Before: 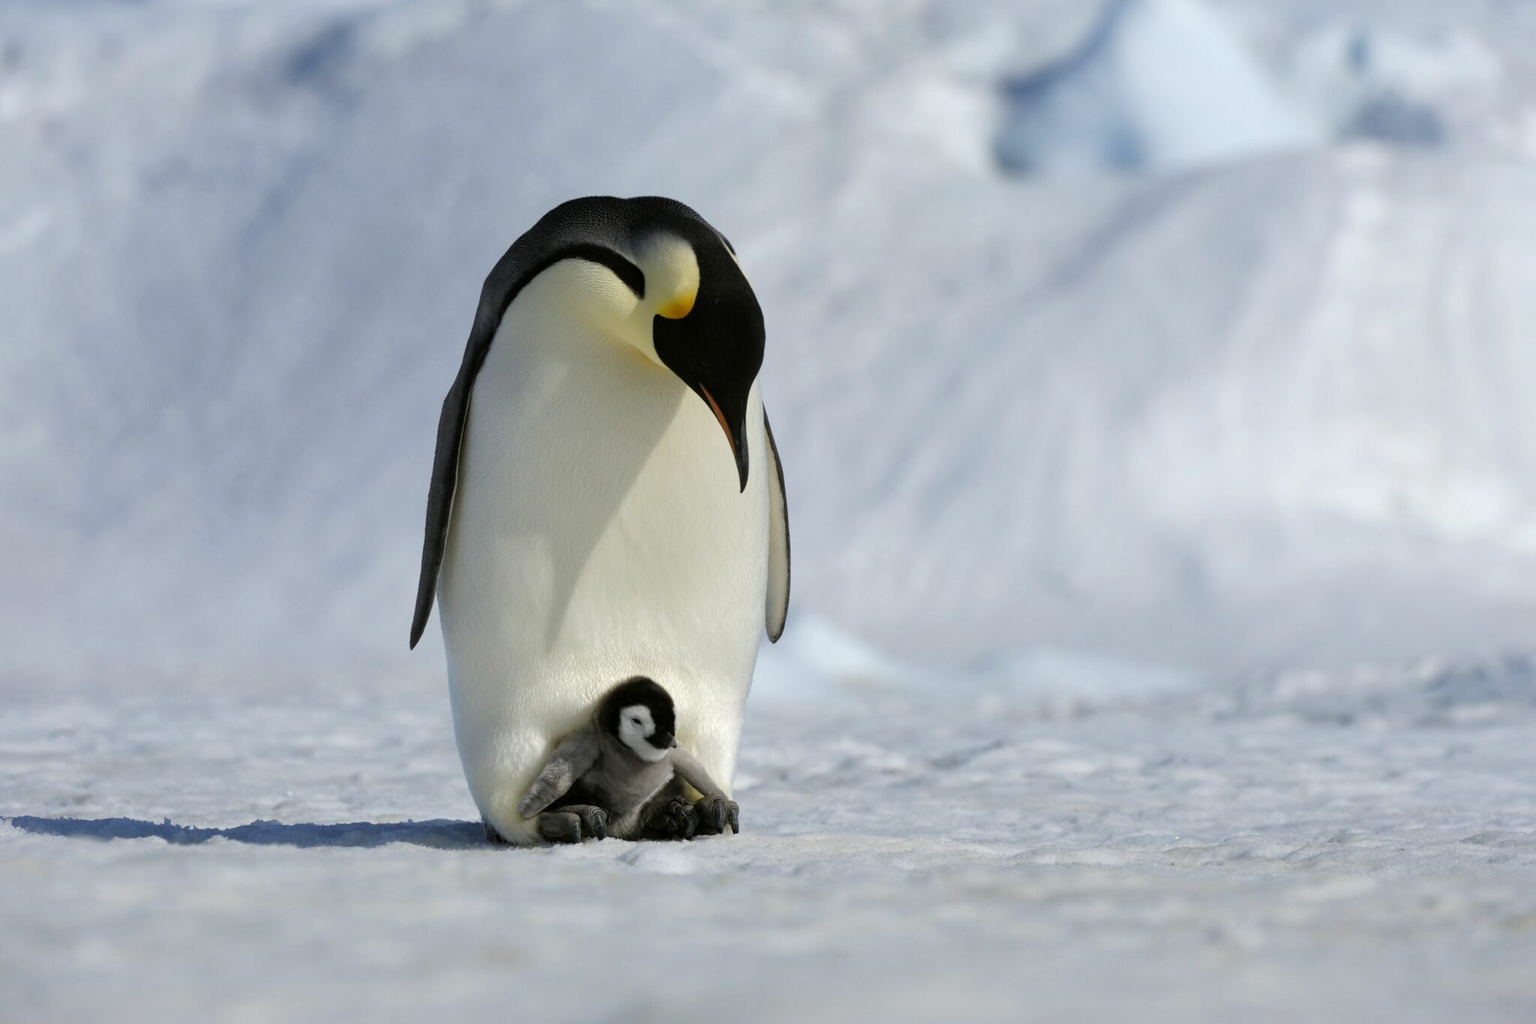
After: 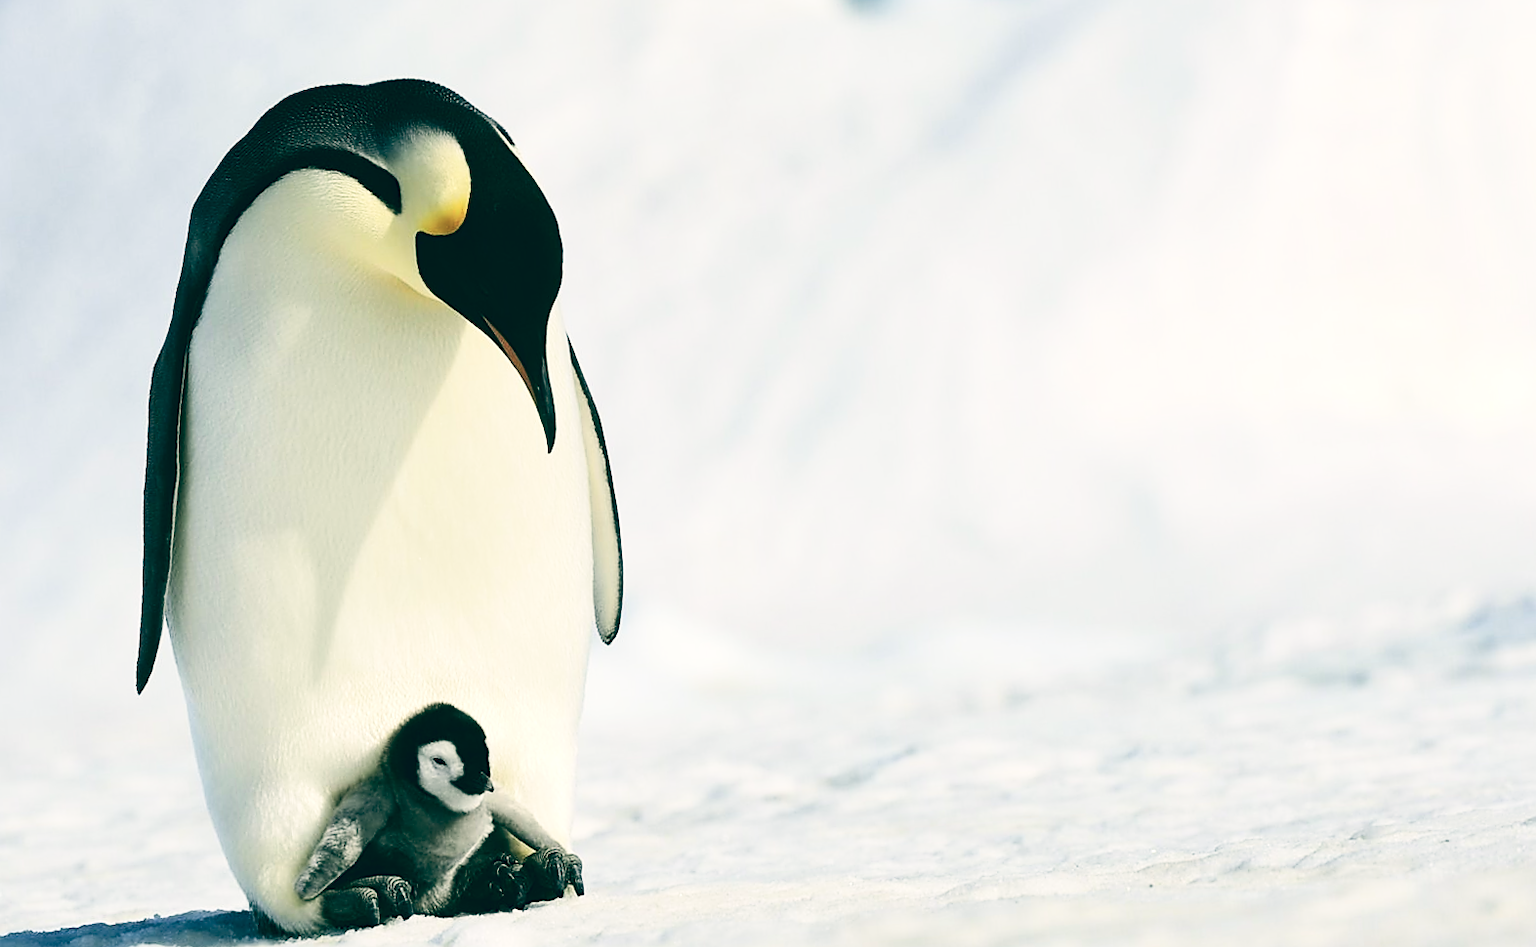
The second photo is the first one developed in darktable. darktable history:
base curve: curves: ch0 [(0, 0) (0.204, 0.334) (0.55, 0.733) (1, 1)], preserve colors none
rotate and perspective: rotation -5°, crop left 0.05, crop right 0.952, crop top 0.11, crop bottom 0.89
crop: left 19.159%, top 9.58%, bottom 9.58%
color balance: lift [1.005, 0.99, 1.007, 1.01], gamma [1, 0.979, 1.011, 1.021], gain [0.923, 1.098, 1.025, 0.902], input saturation 90.45%, contrast 7.73%, output saturation 105.91%
sharpen: radius 1.4, amount 1.25, threshold 0.7
exposure: exposure 0.217 EV, compensate highlight preservation false
contrast brightness saturation: contrast 0.28
